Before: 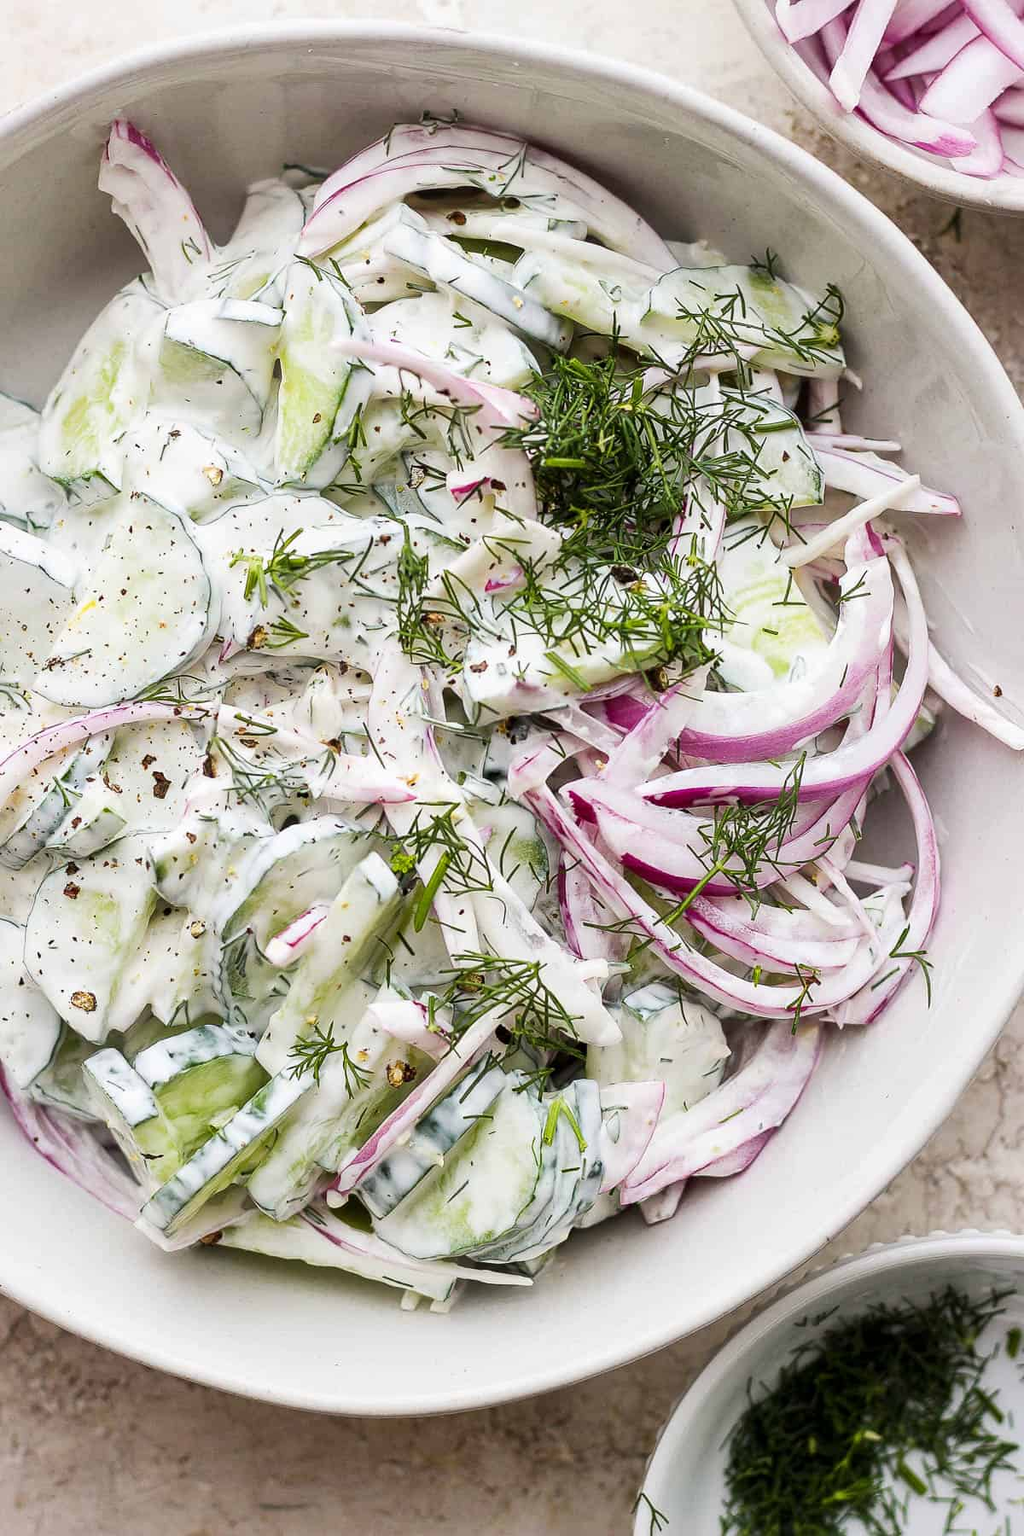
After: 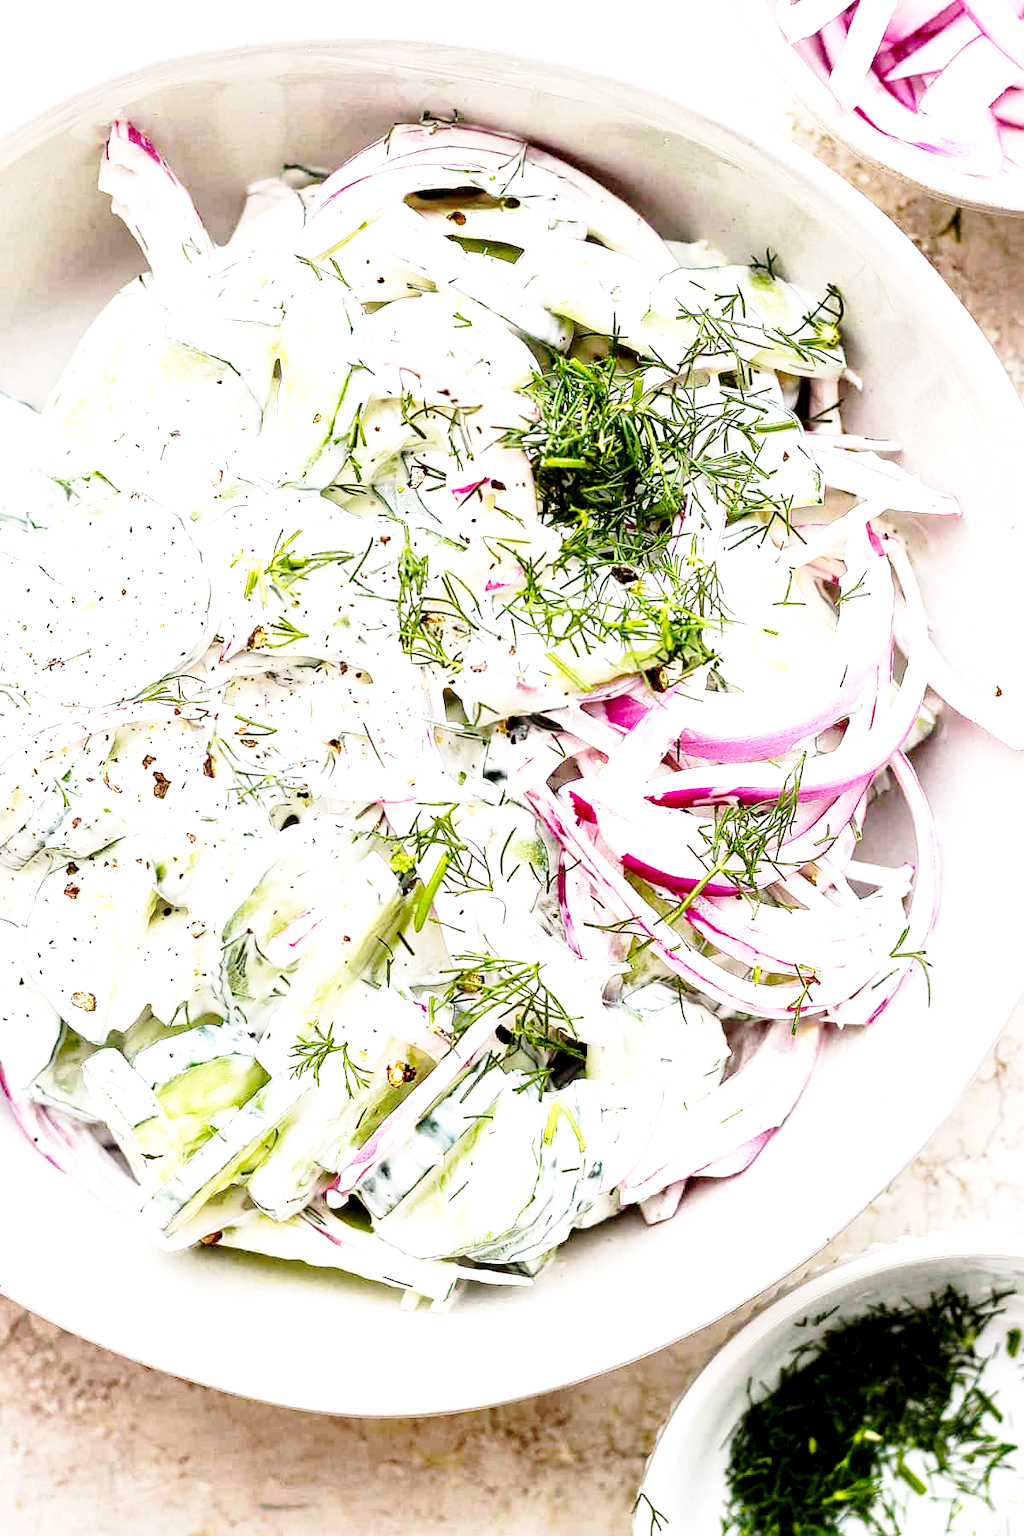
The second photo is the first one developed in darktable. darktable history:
exposure: black level correction 0.008, exposure 0.979 EV, compensate highlight preservation false
base curve: curves: ch0 [(0, 0) (0.028, 0.03) (0.121, 0.232) (0.46, 0.748) (0.859, 0.968) (1, 1)], preserve colors none
